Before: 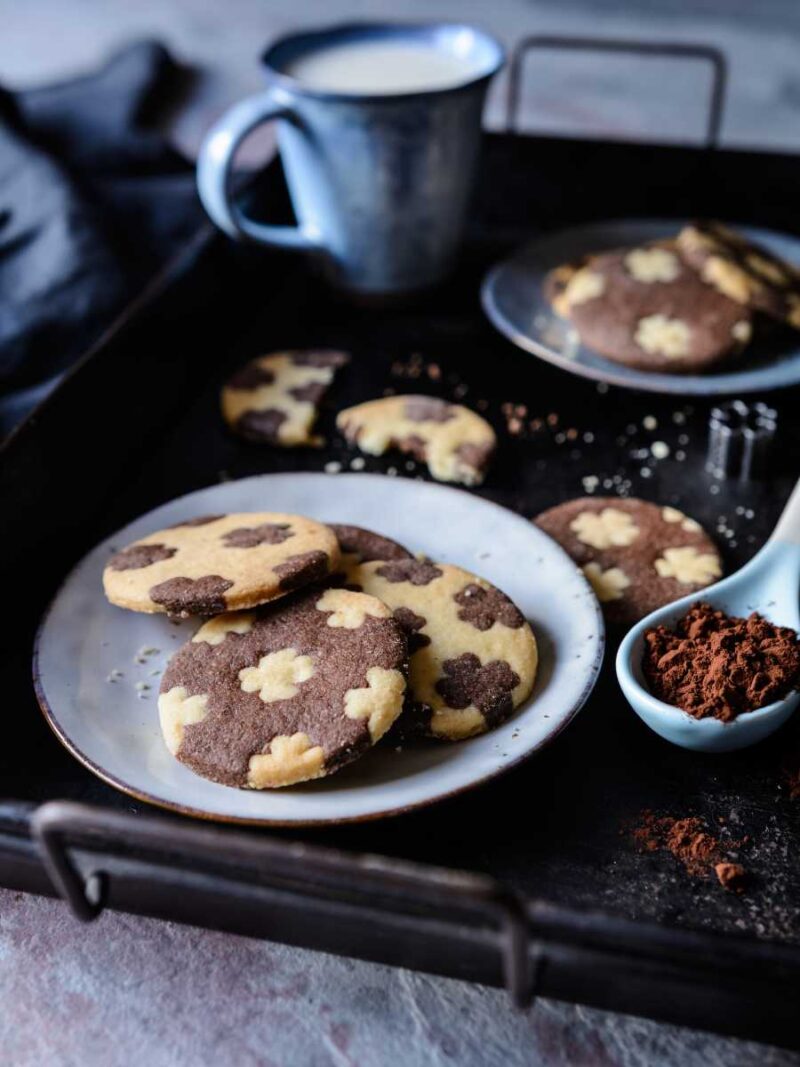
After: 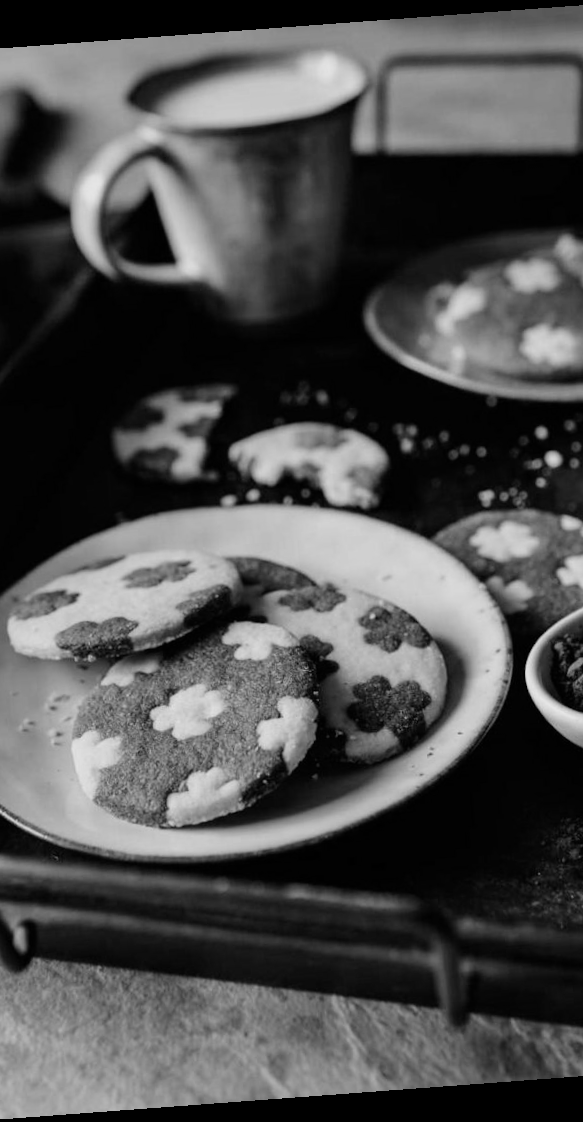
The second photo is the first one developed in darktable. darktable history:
filmic rgb: black relative exposure -14.19 EV, white relative exposure 3.39 EV, hardness 7.89, preserve chrominance max RGB
rotate and perspective: rotation -4.25°, automatic cropping off
crop and rotate: left 15.754%, right 17.579%
monochrome: on, module defaults
